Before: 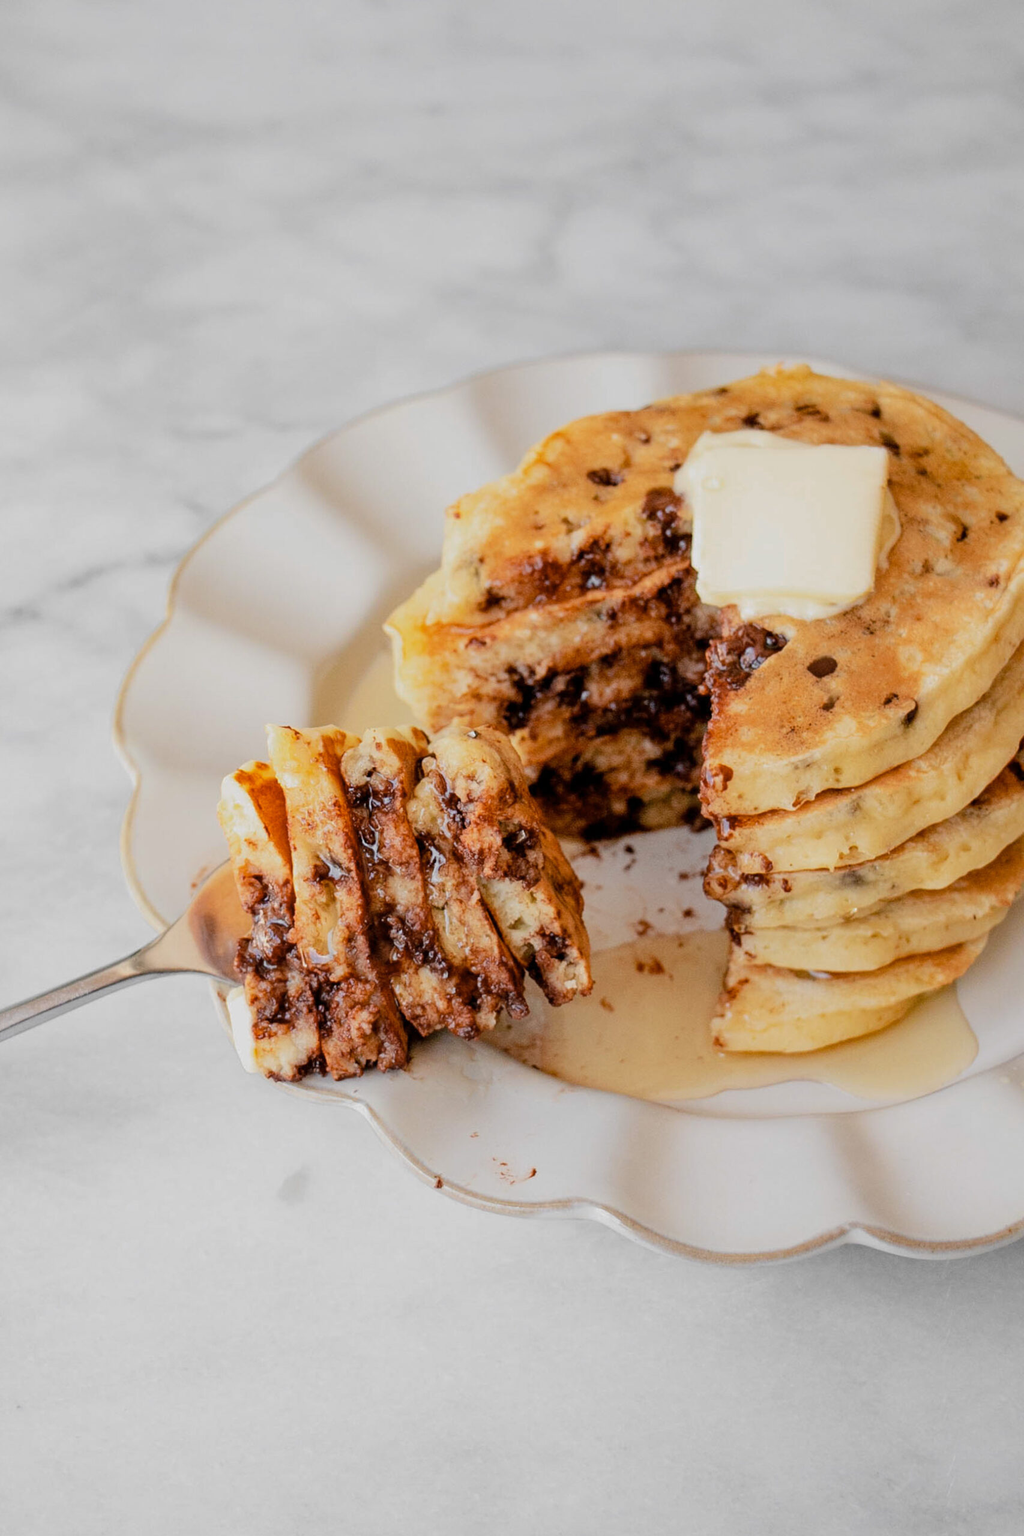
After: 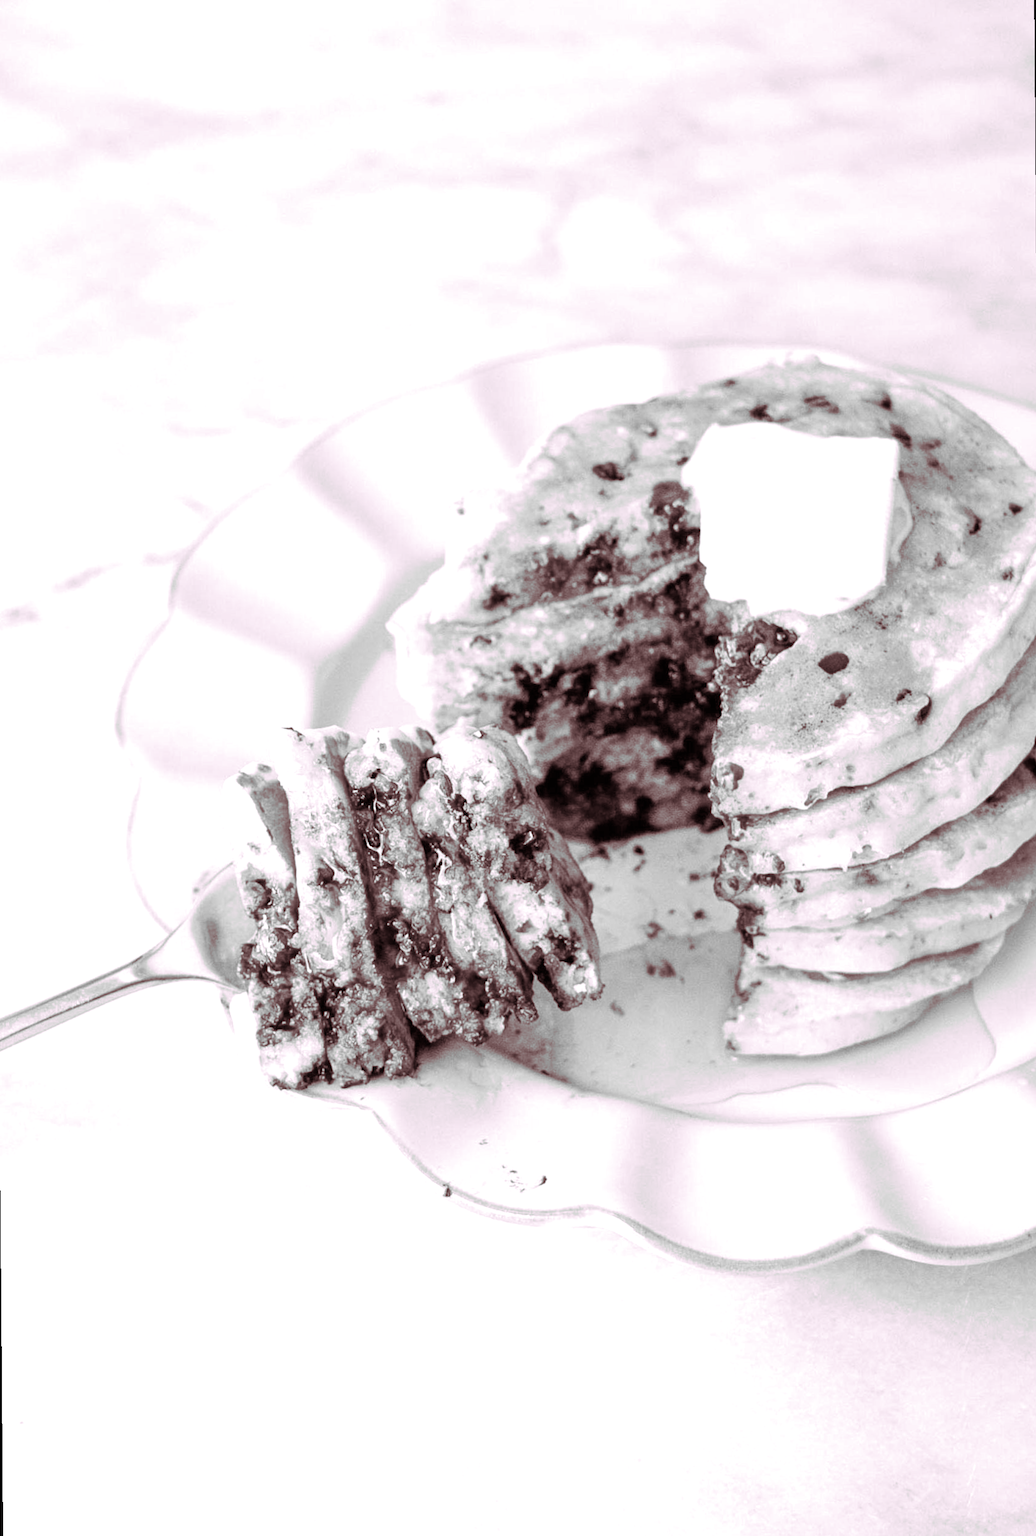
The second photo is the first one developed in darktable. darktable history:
rotate and perspective: rotation -0.45°, automatic cropping original format, crop left 0.008, crop right 0.992, crop top 0.012, crop bottom 0.988
exposure: black level correction 0, exposure 1 EV, compensate exposure bias true, compensate highlight preservation false
split-toning: highlights › hue 298.8°, highlights › saturation 0.73, compress 41.76%
white balance: red 0.925, blue 1.046
color balance rgb: perceptual saturation grading › global saturation 20%, global vibrance 20%
monochrome: a 32, b 64, size 2.3, highlights 1
